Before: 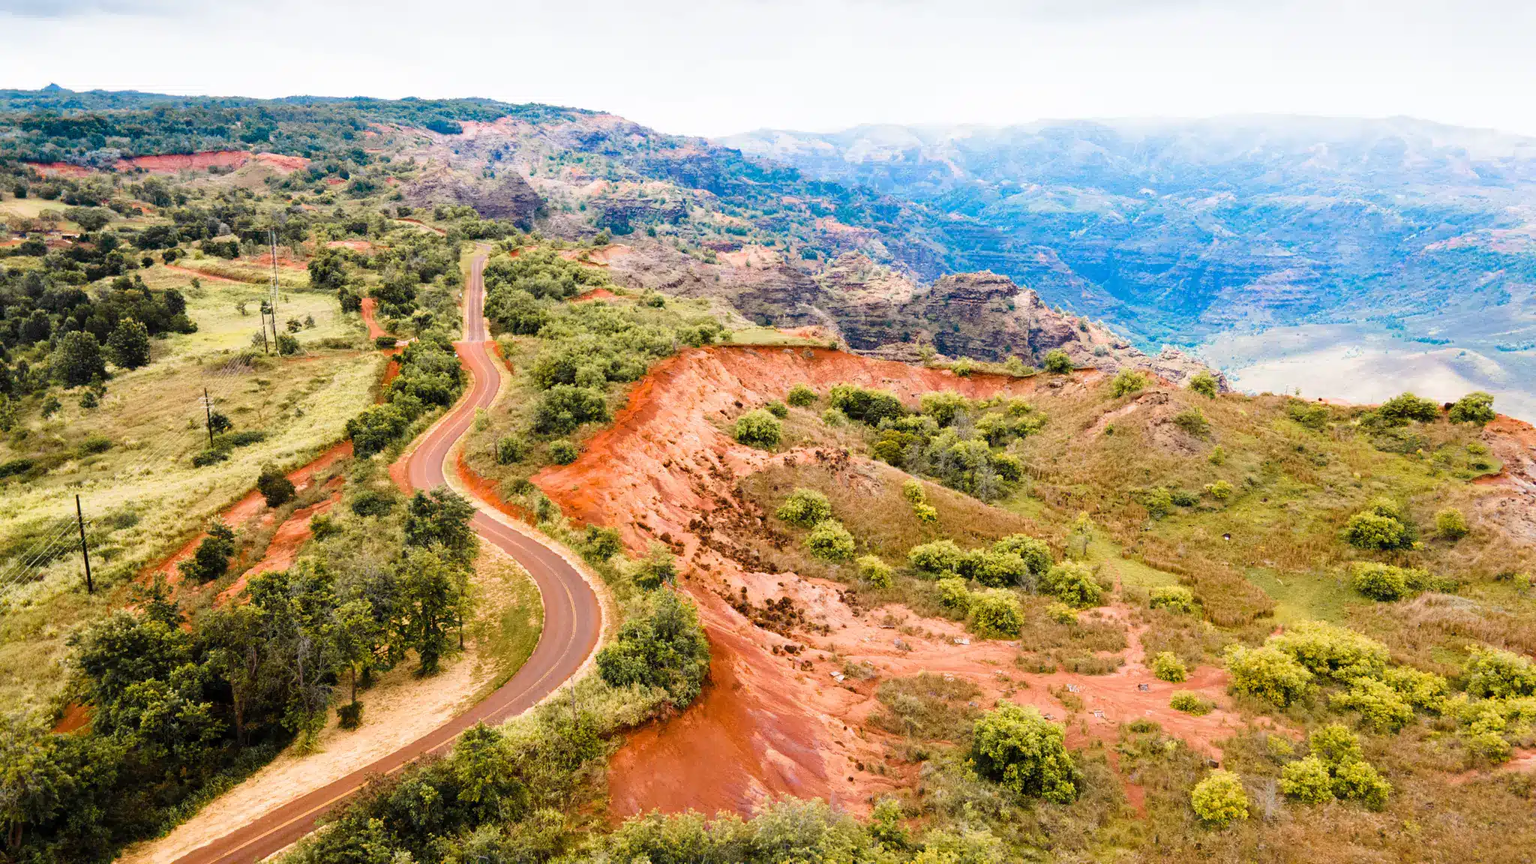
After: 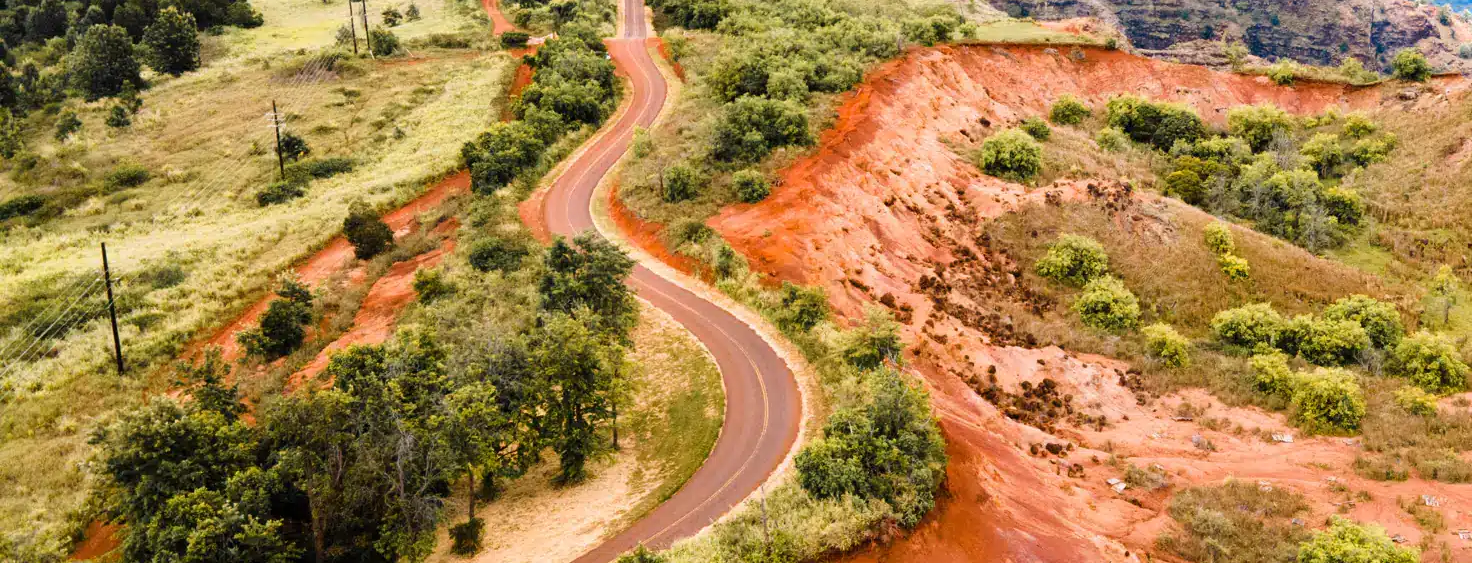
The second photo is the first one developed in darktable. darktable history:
crop: top 36.2%, right 28.083%, bottom 14.882%
